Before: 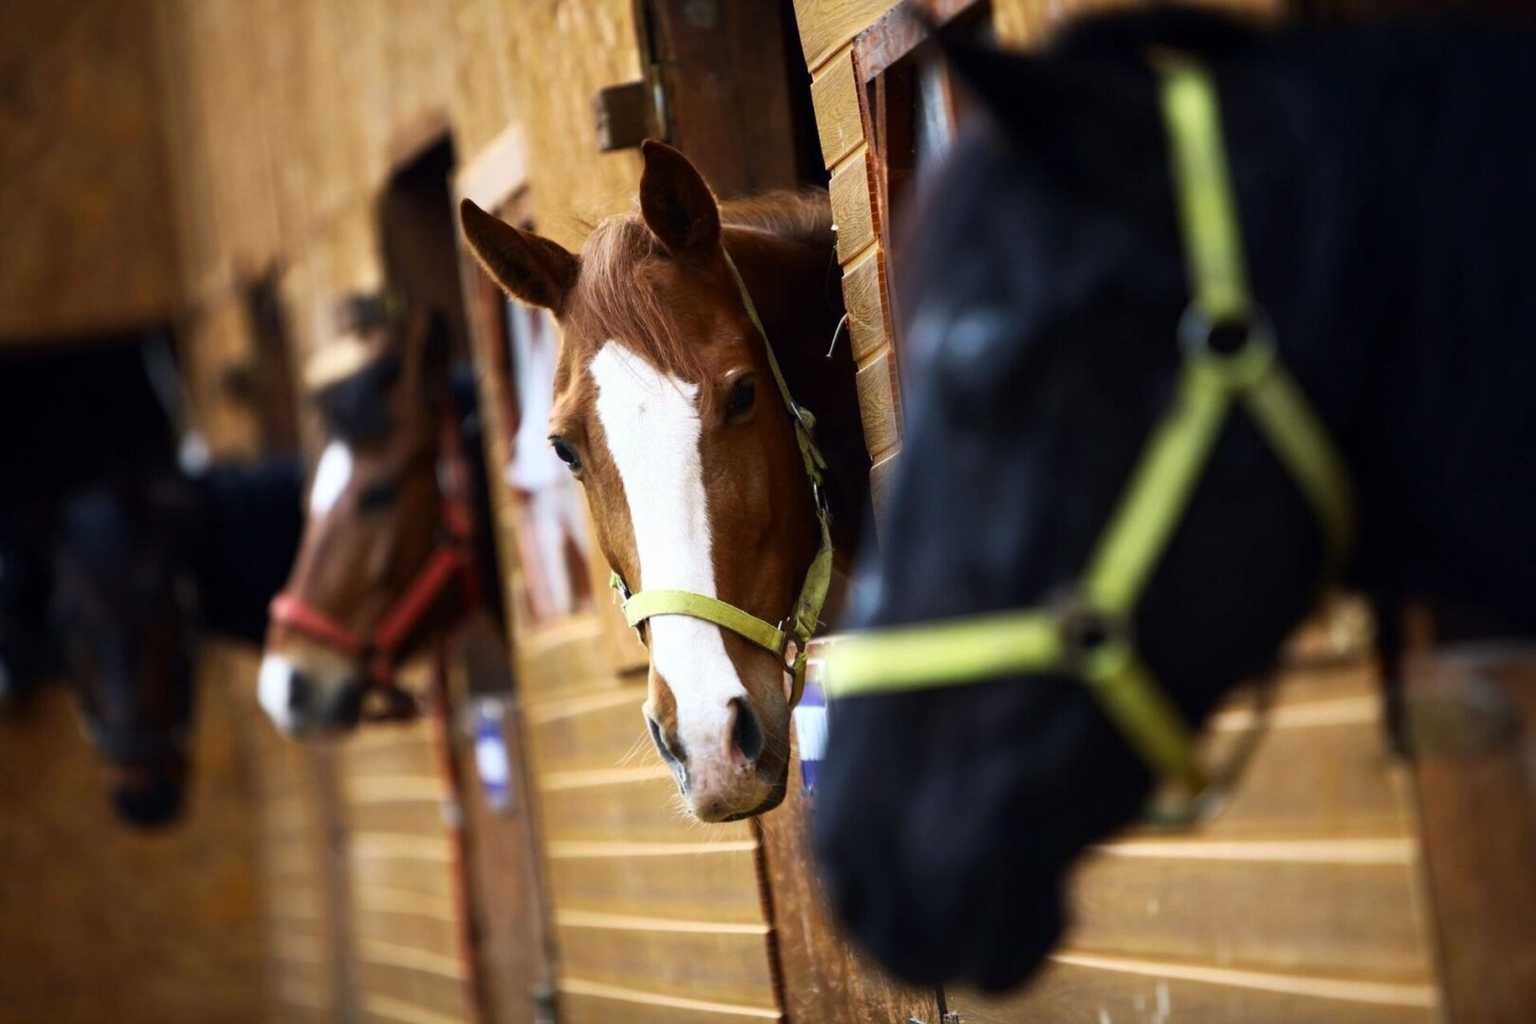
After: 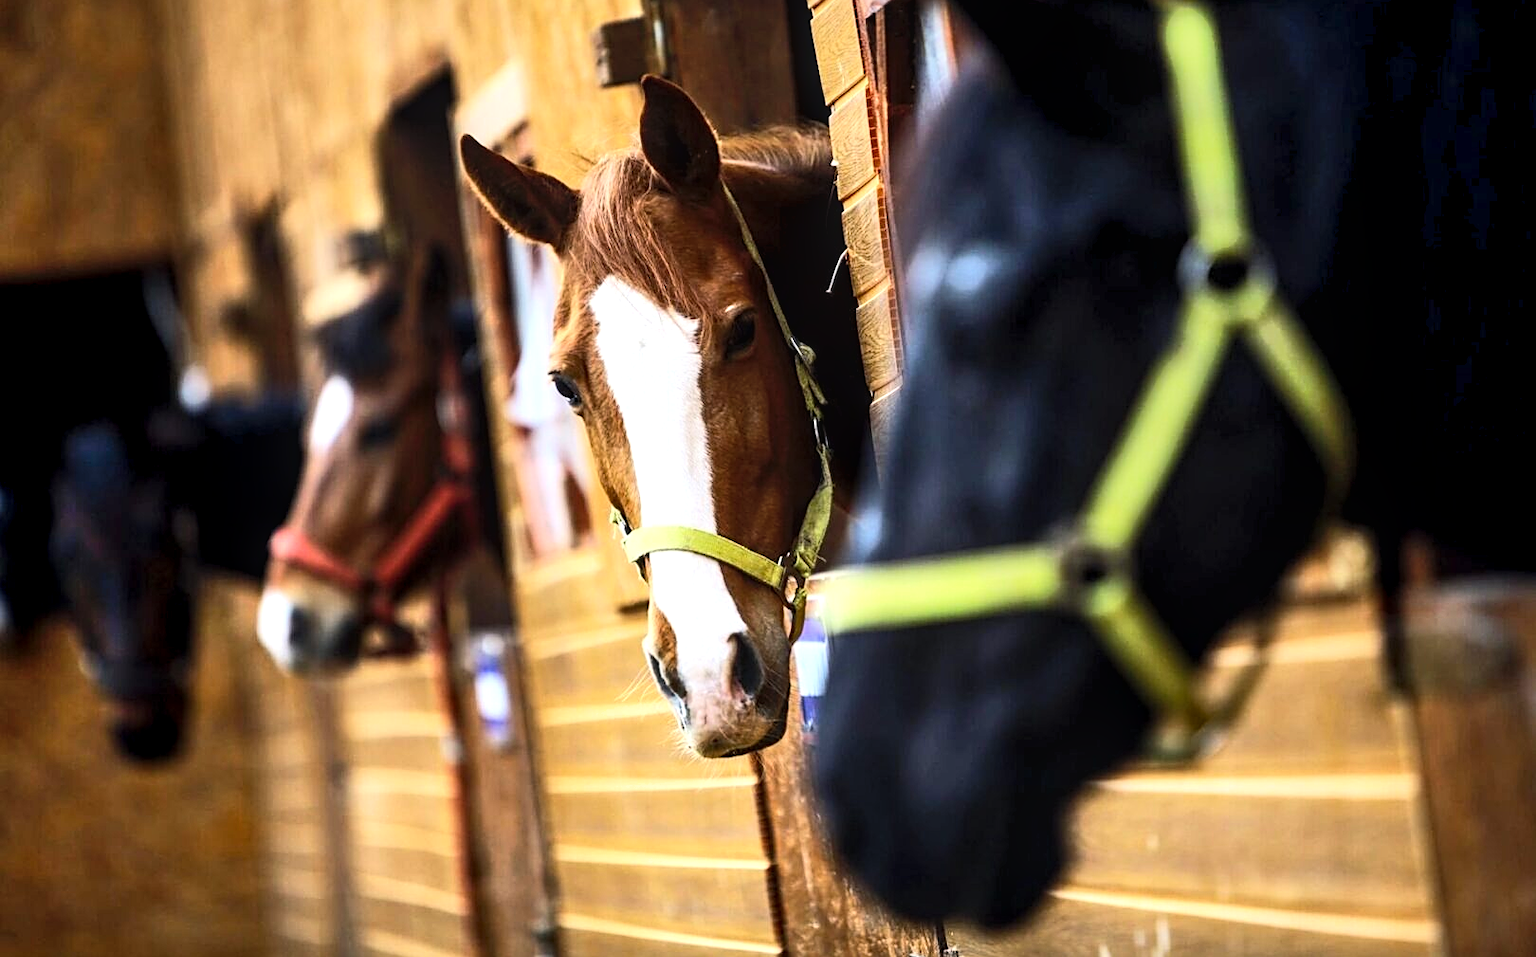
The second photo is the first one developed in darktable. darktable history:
shadows and highlights: soften with gaussian
exposure: black level correction 0.002, exposure 0.149 EV, compensate highlight preservation false
crop and rotate: top 6.41%
local contrast: on, module defaults
tone equalizer: -8 EV -0.445 EV, -7 EV -0.4 EV, -6 EV -0.349 EV, -5 EV -0.235 EV, -3 EV 0.249 EV, -2 EV 0.344 EV, -1 EV 0.368 EV, +0 EV 0.439 EV, edges refinement/feathering 500, mask exposure compensation -1.57 EV, preserve details no
contrast brightness saturation: contrast 0.199, brightness 0.153, saturation 0.141
sharpen: on, module defaults
